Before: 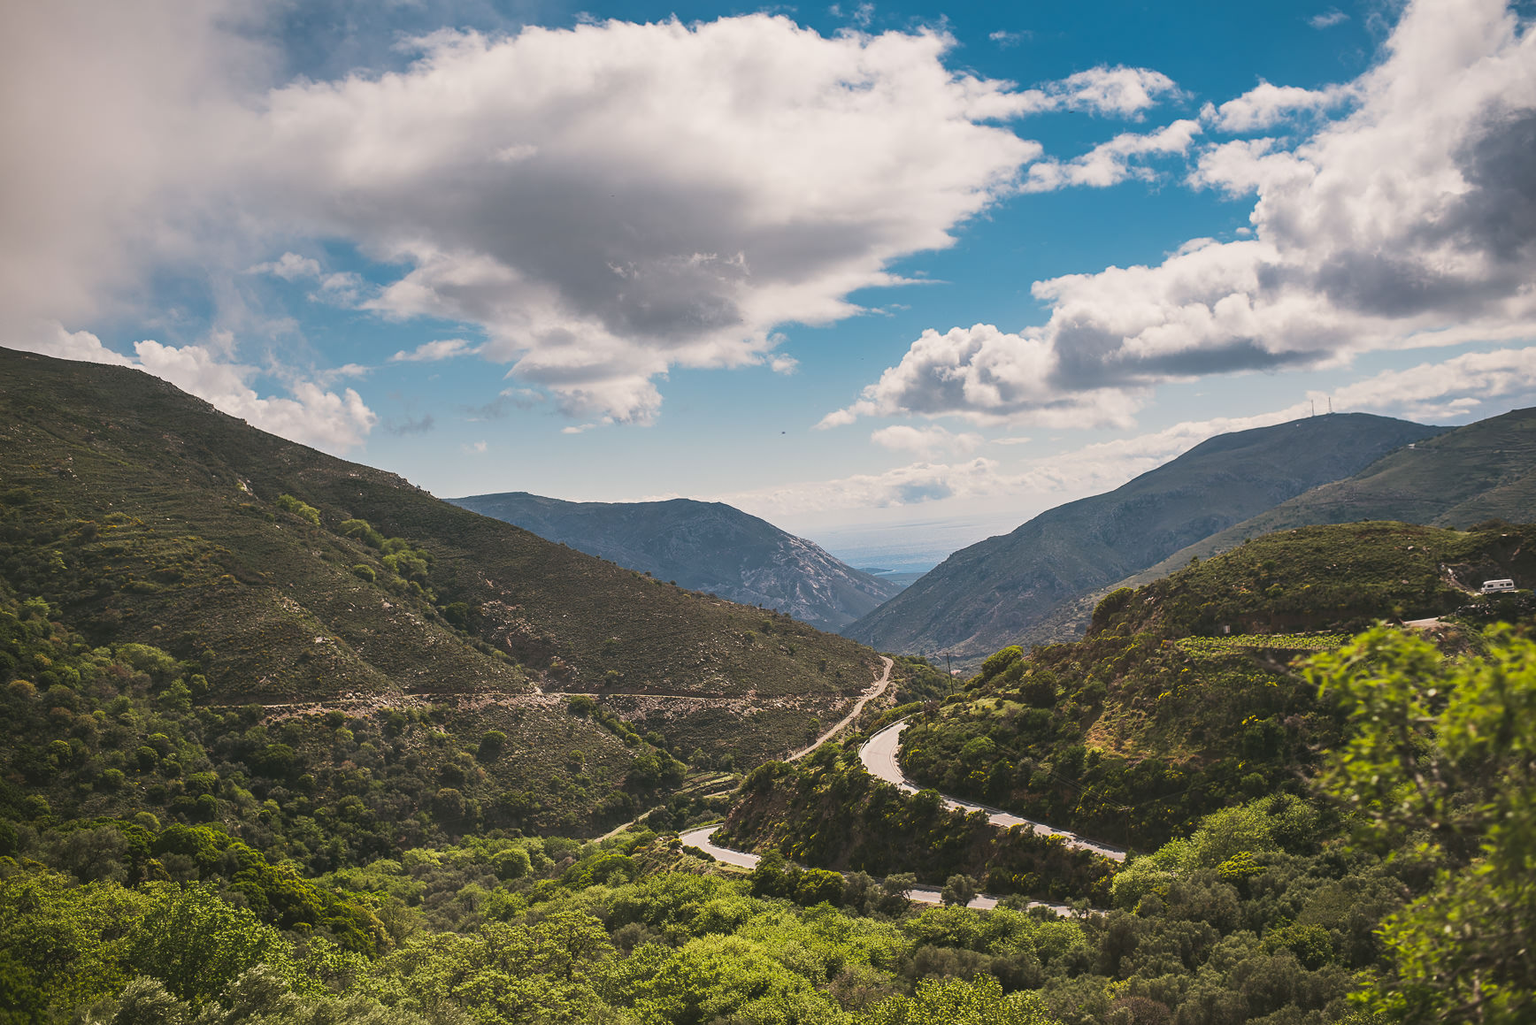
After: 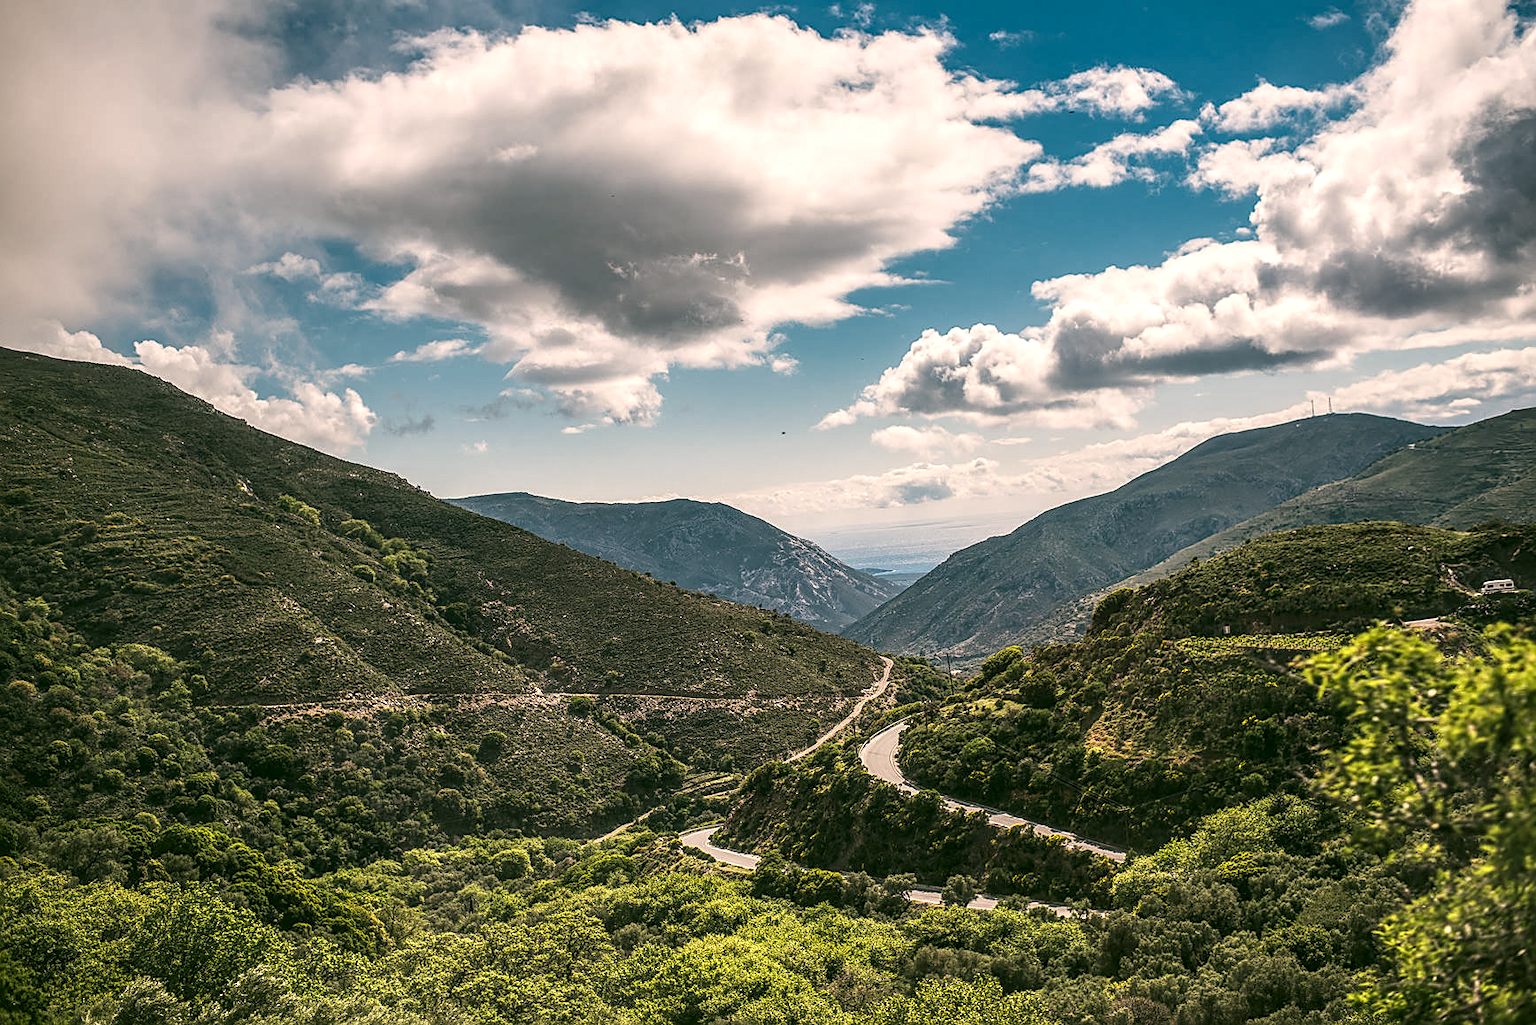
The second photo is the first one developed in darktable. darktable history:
sharpen: on, module defaults
local contrast: highlights 7%, shadows 37%, detail 183%, midtone range 0.466
exposure: compensate highlight preservation false
color correction: highlights a* 4.46, highlights b* 4.94, shadows a* -8.13, shadows b* 4.66
